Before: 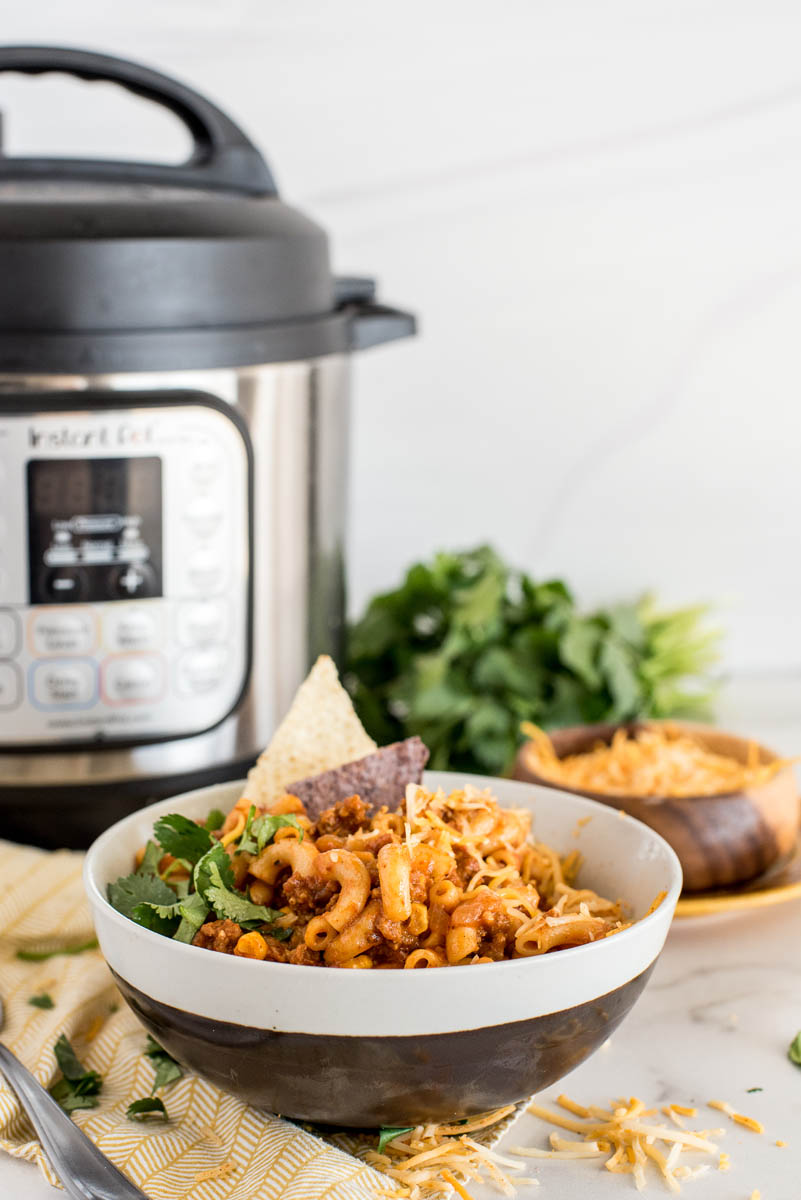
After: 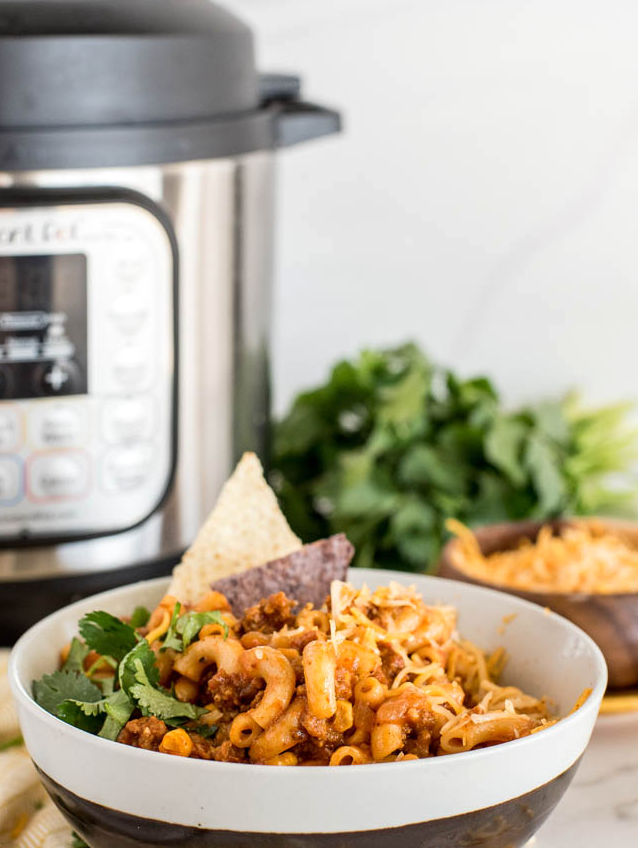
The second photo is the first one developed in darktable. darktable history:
exposure: exposure 0.021 EV, compensate exposure bias true, compensate highlight preservation false
crop: left 9.386%, top 16.976%, right 10.913%, bottom 12.322%
